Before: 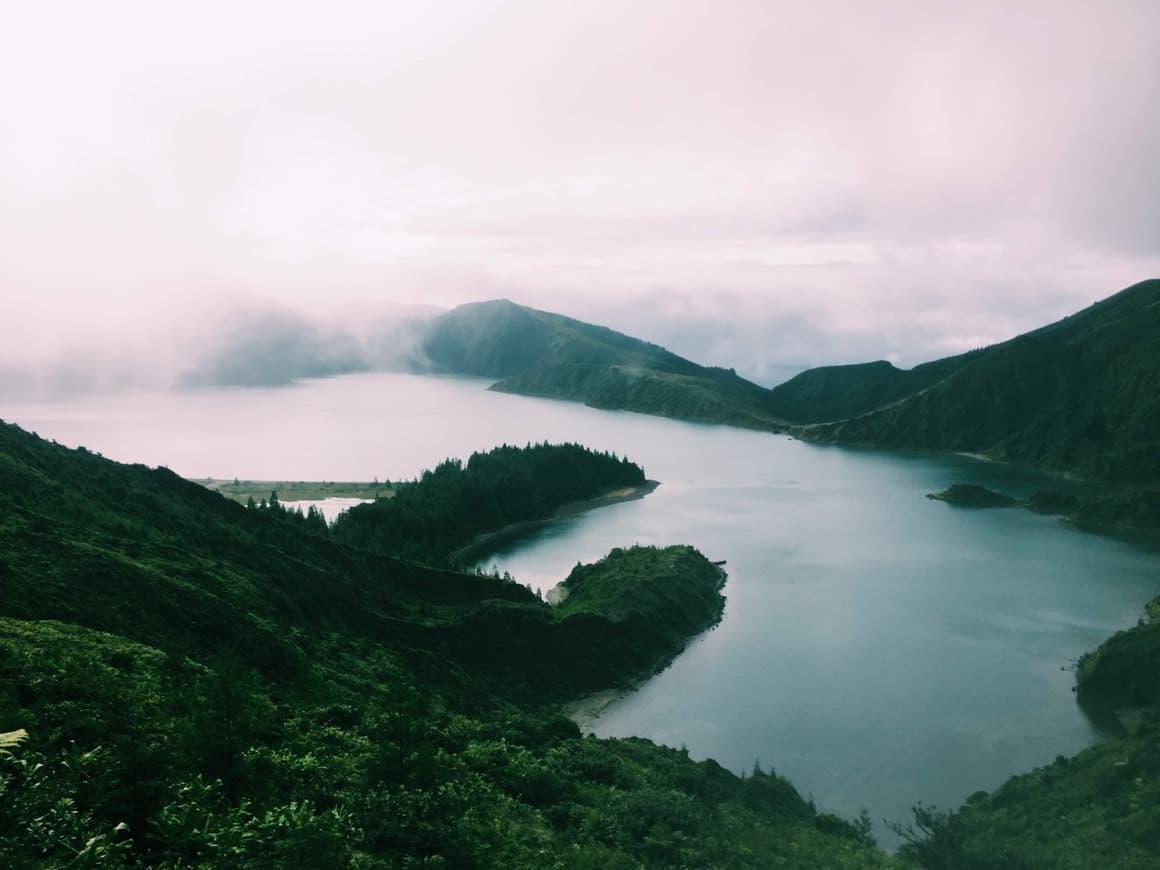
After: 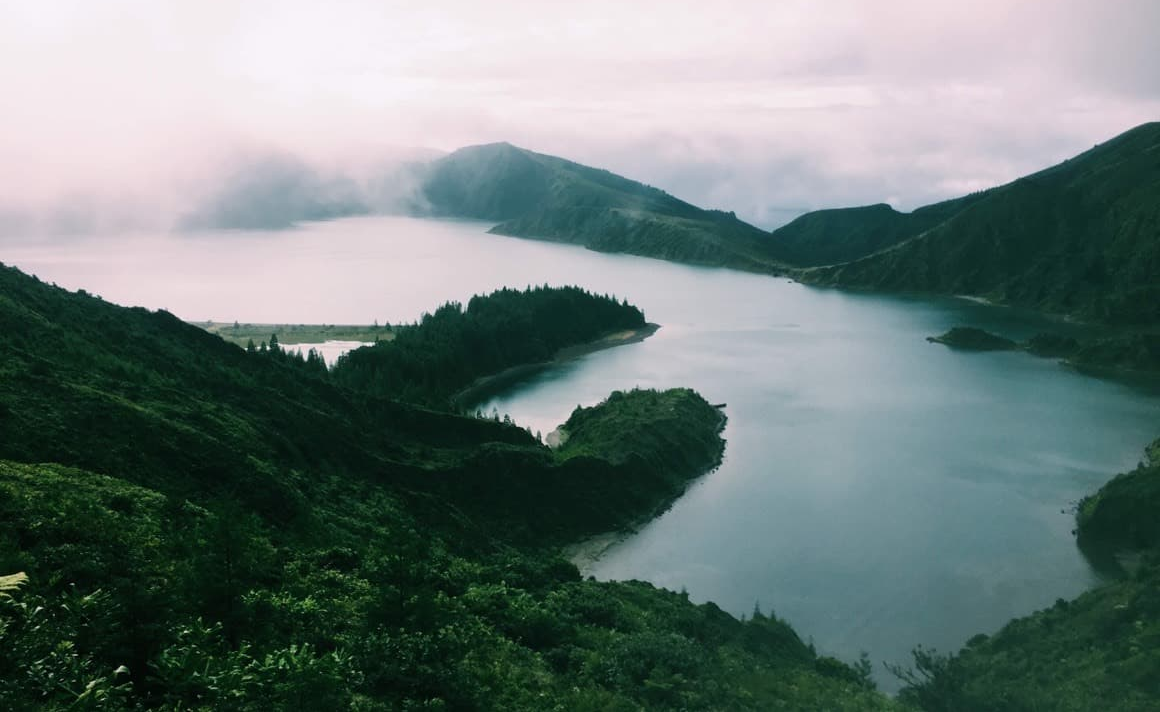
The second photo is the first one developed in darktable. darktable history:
crop and rotate: top 18.149%
